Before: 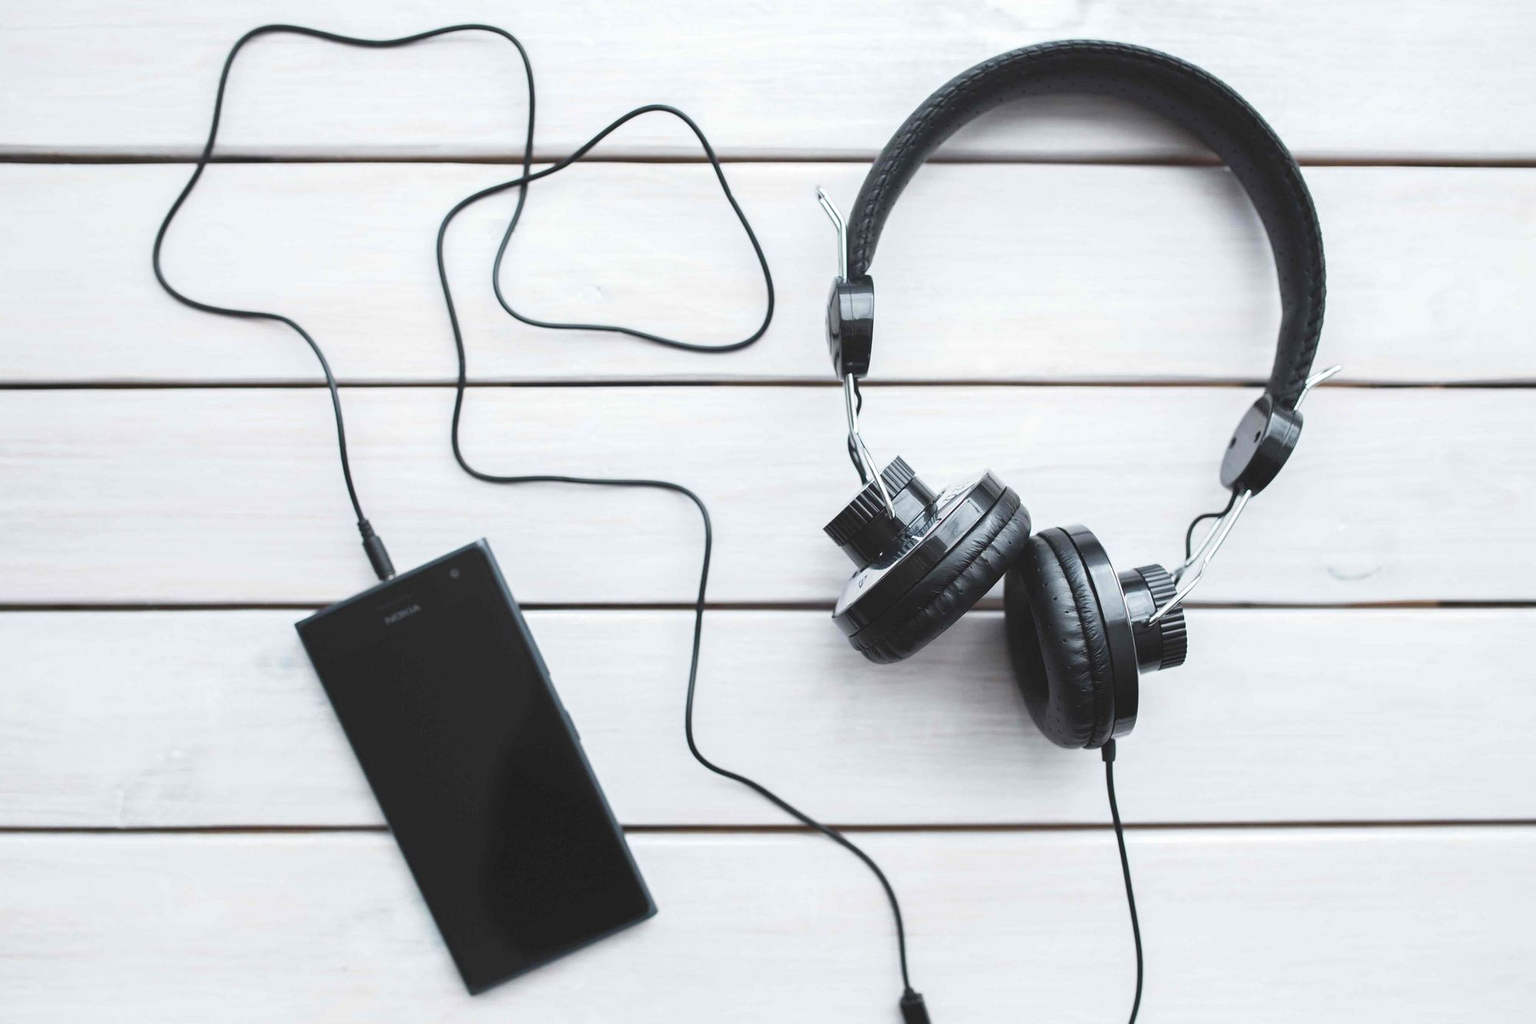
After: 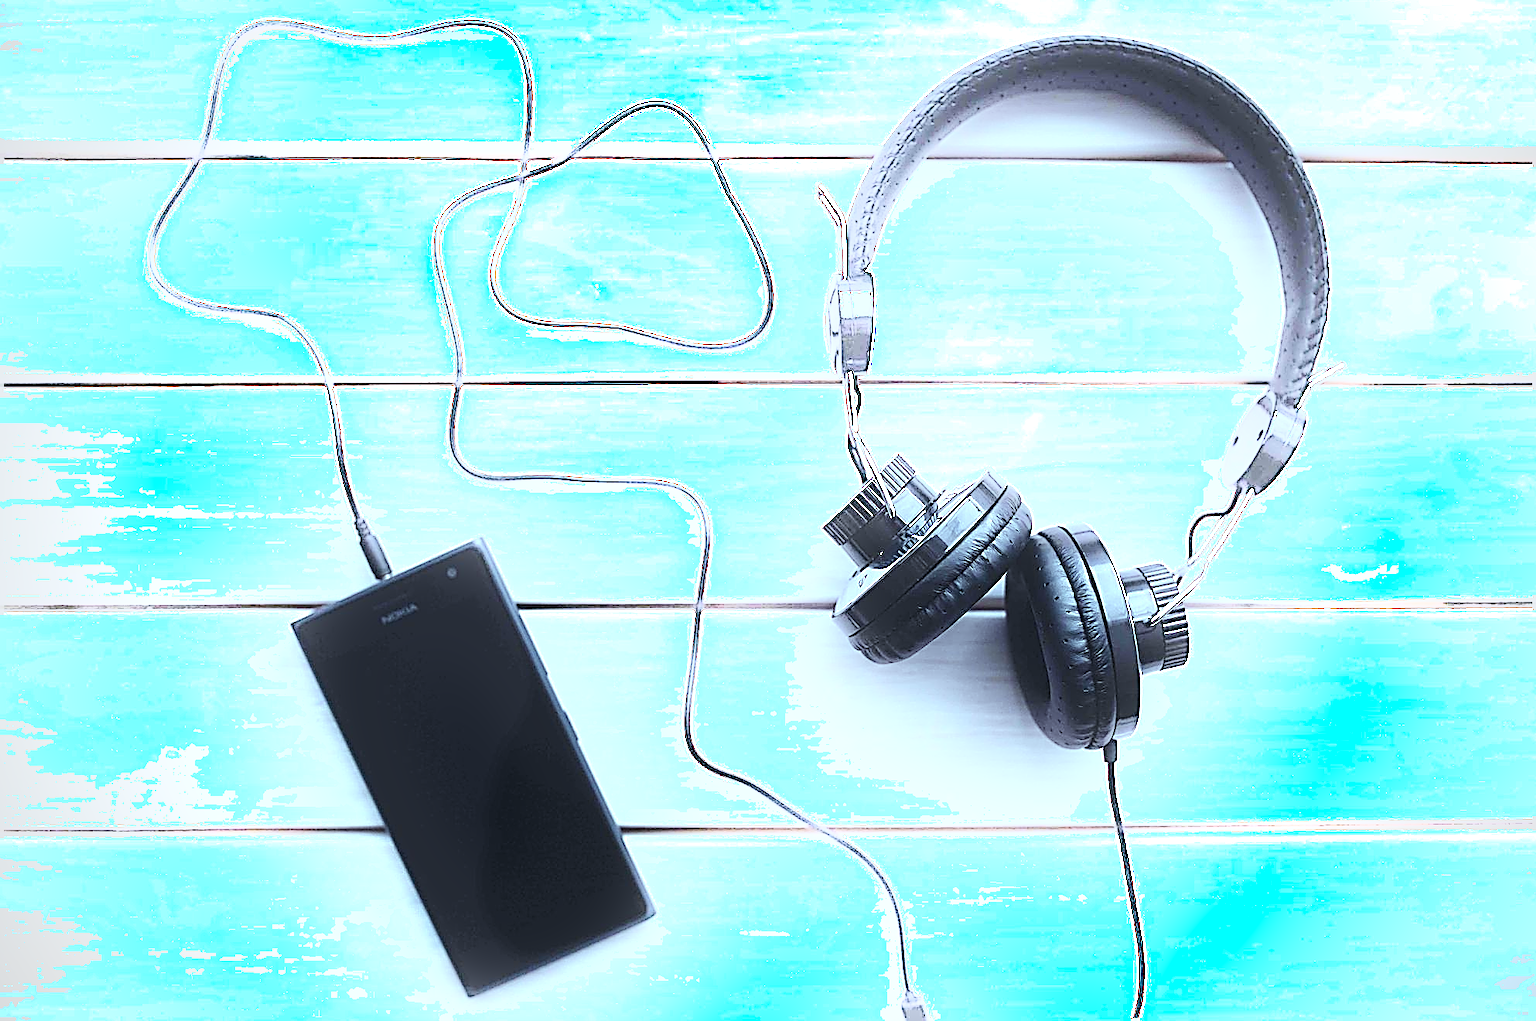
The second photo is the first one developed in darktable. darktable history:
color balance rgb: perceptual saturation grading › global saturation 20%, perceptual saturation grading › highlights -25%, perceptual saturation grading › shadows 25%
white balance: red 1.066, blue 1.119
crop: left 0.434%, top 0.485%, right 0.244%, bottom 0.386%
shadows and highlights: shadows -90, highlights 90, soften with gaussian
color balance: mode lift, gamma, gain (sRGB), lift [0.997, 0.979, 1.021, 1.011], gamma [1, 1.084, 0.916, 0.998], gain [1, 0.87, 1.13, 1.101], contrast 4.55%, contrast fulcrum 38.24%, output saturation 104.09%
vignetting: fall-off radius 45%, brightness -0.33
sharpen: amount 2
